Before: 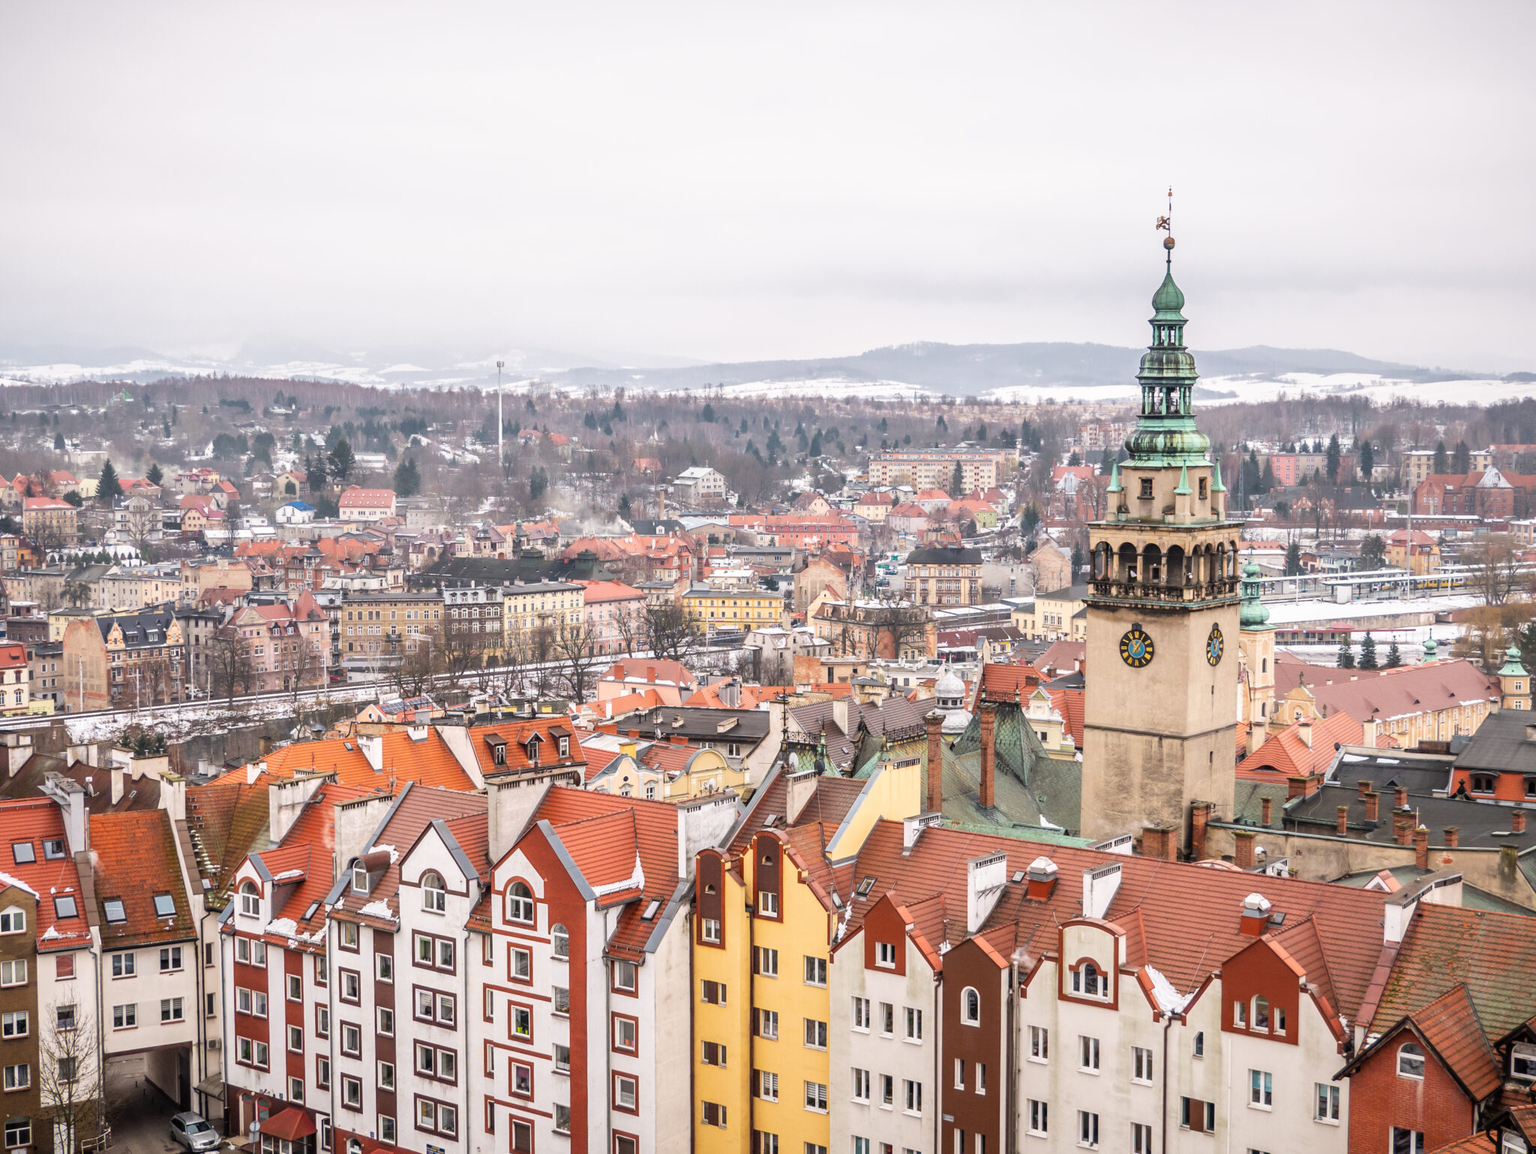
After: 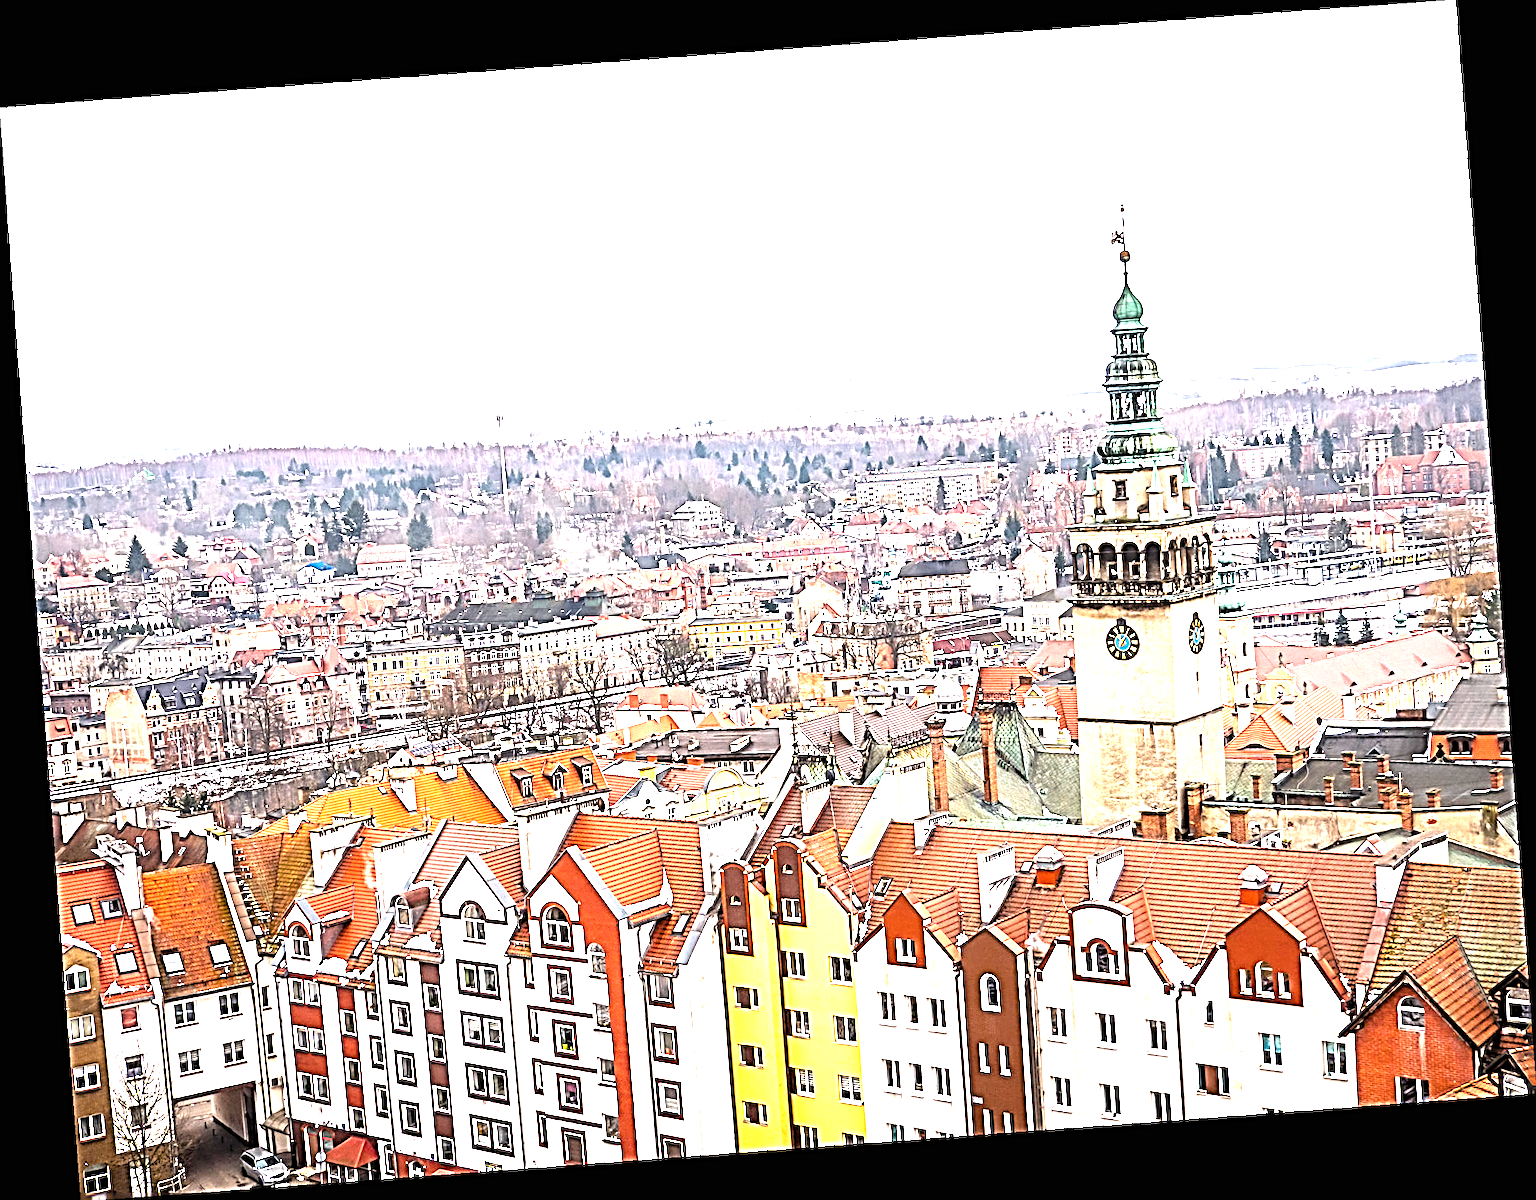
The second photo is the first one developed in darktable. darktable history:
contrast brightness saturation: saturation -0.05
color balance rgb: perceptual saturation grading › global saturation 20%, global vibrance 20%
rotate and perspective: rotation -4.25°, automatic cropping off
exposure: black level correction 0, exposure 1.5 EV, compensate exposure bias true, compensate highlight preservation false
sharpen: radius 4.001, amount 2
